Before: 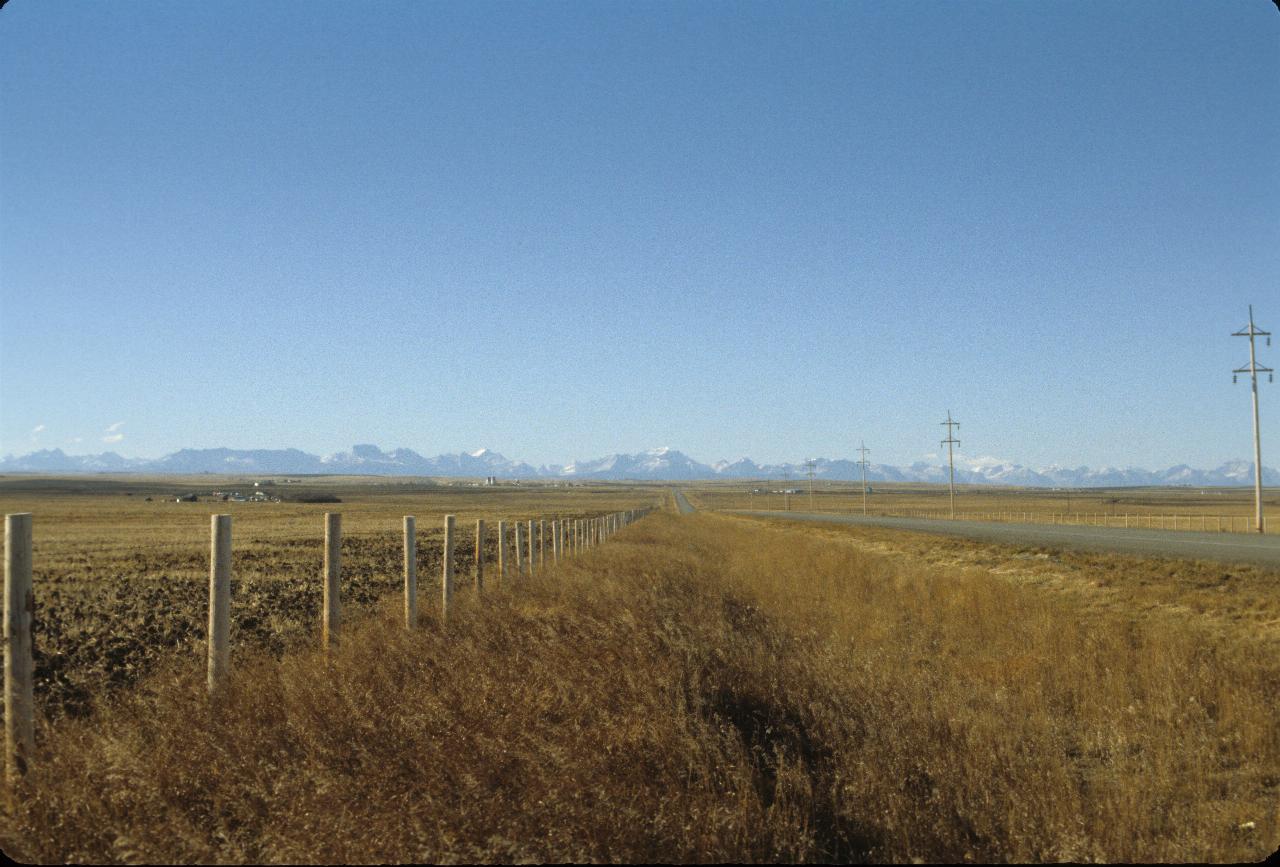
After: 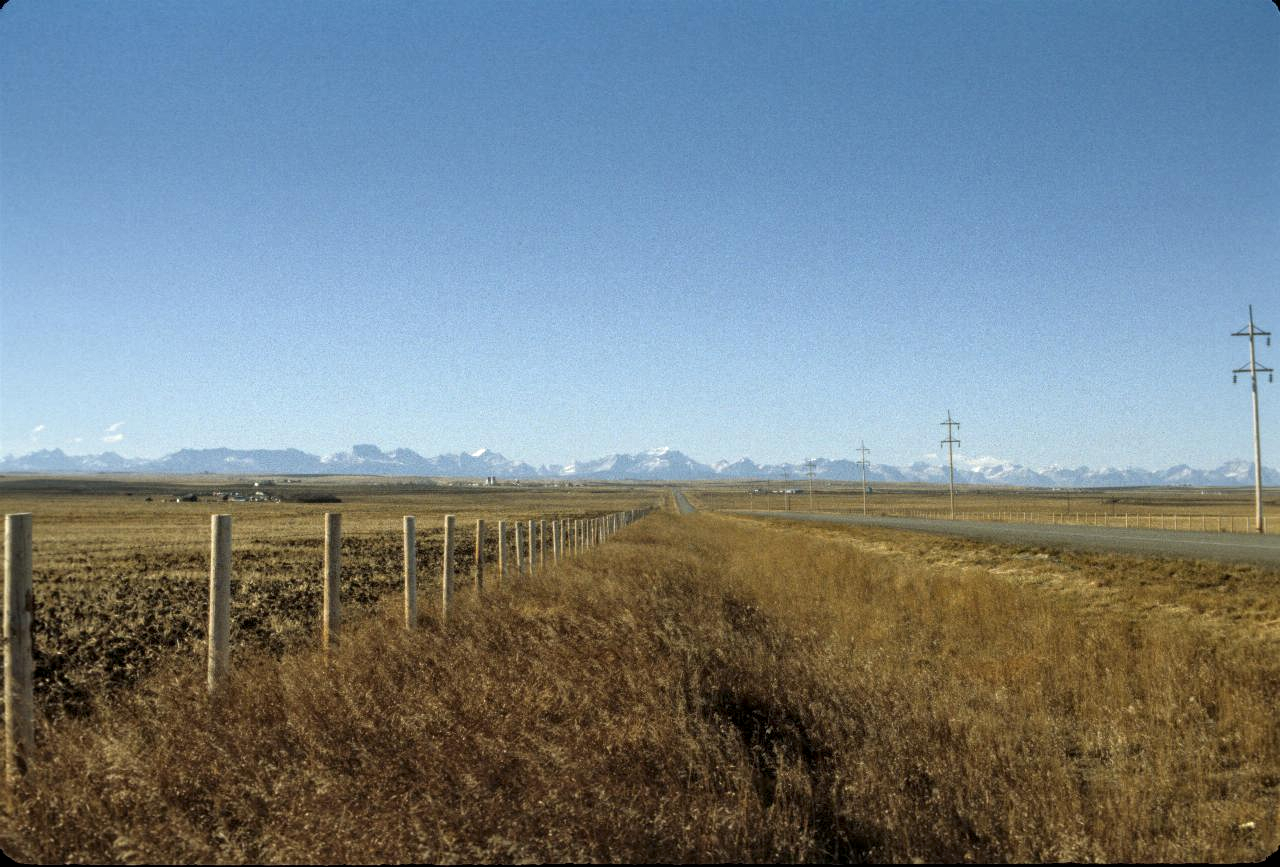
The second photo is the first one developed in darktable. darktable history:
local contrast: detail 142%
